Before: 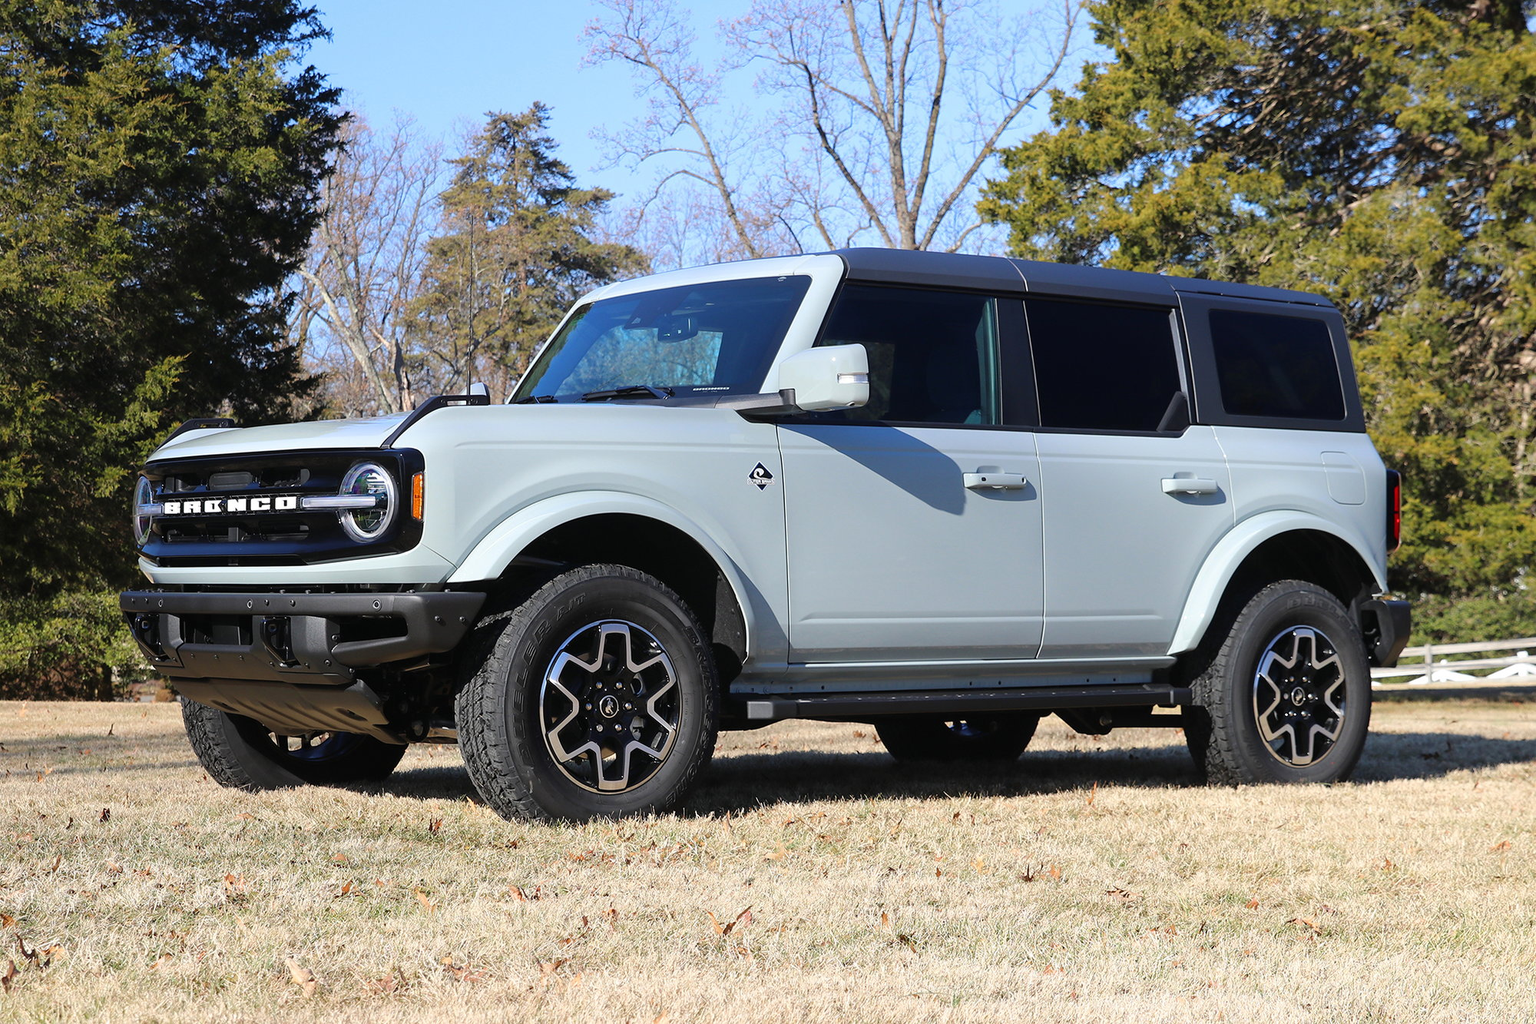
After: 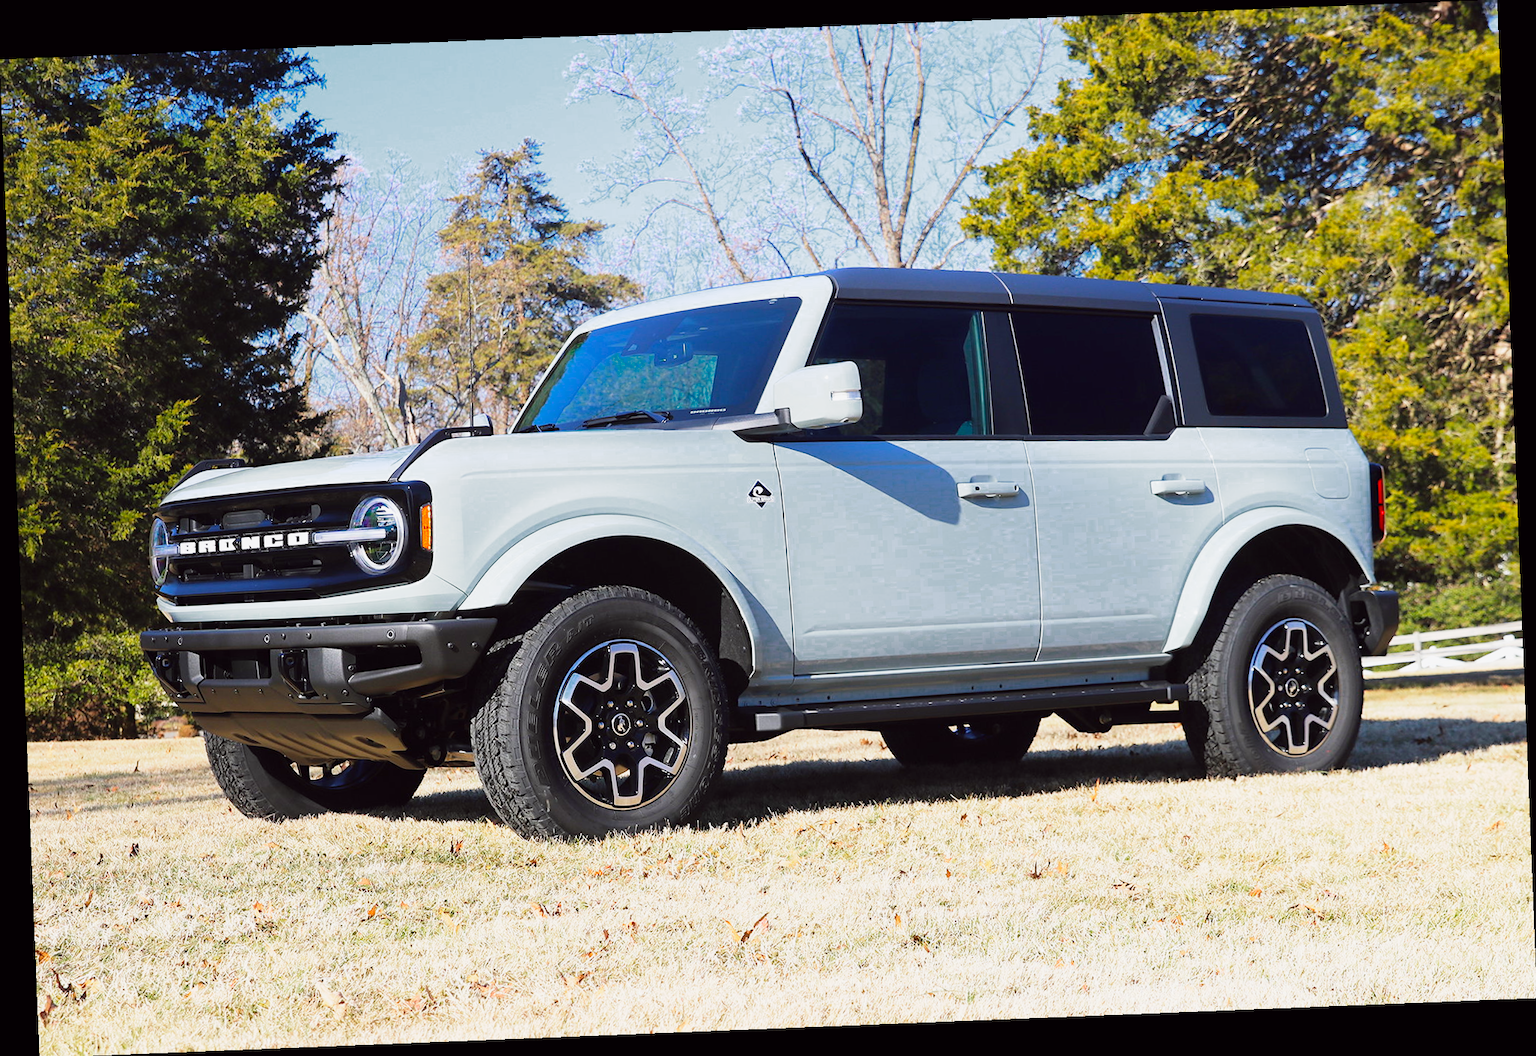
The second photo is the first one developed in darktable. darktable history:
color zones: curves: ch0 [(0.25, 0.5) (0.636, 0.25) (0.75, 0.5)]
base curve: curves: ch0 [(0, 0) (0.088, 0.125) (0.176, 0.251) (0.354, 0.501) (0.613, 0.749) (1, 0.877)], preserve colors none
rotate and perspective: rotation -2.29°, automatic cropping off
color balance: lift [1, 1.001, 0.999, 1.001], gamma [1, 1.004, 1.007, 0.993], gain [1, 0.991, 0.987, 1.013], contrast 7.5%, contrast fulcrum 10%, output saturation 115%
